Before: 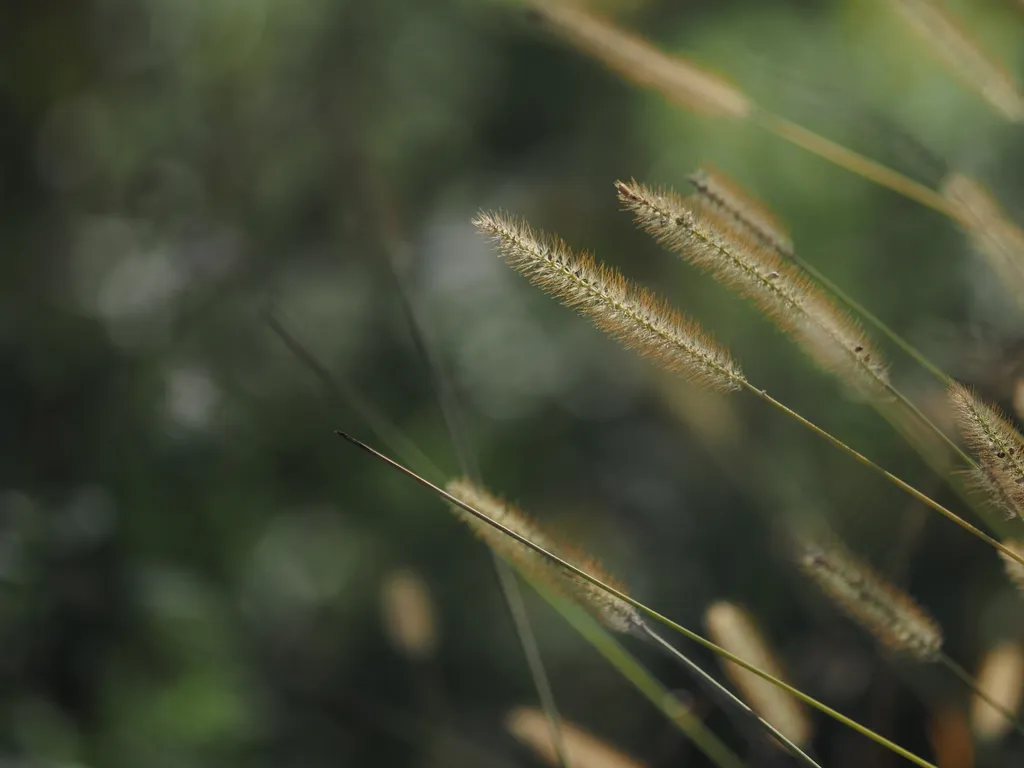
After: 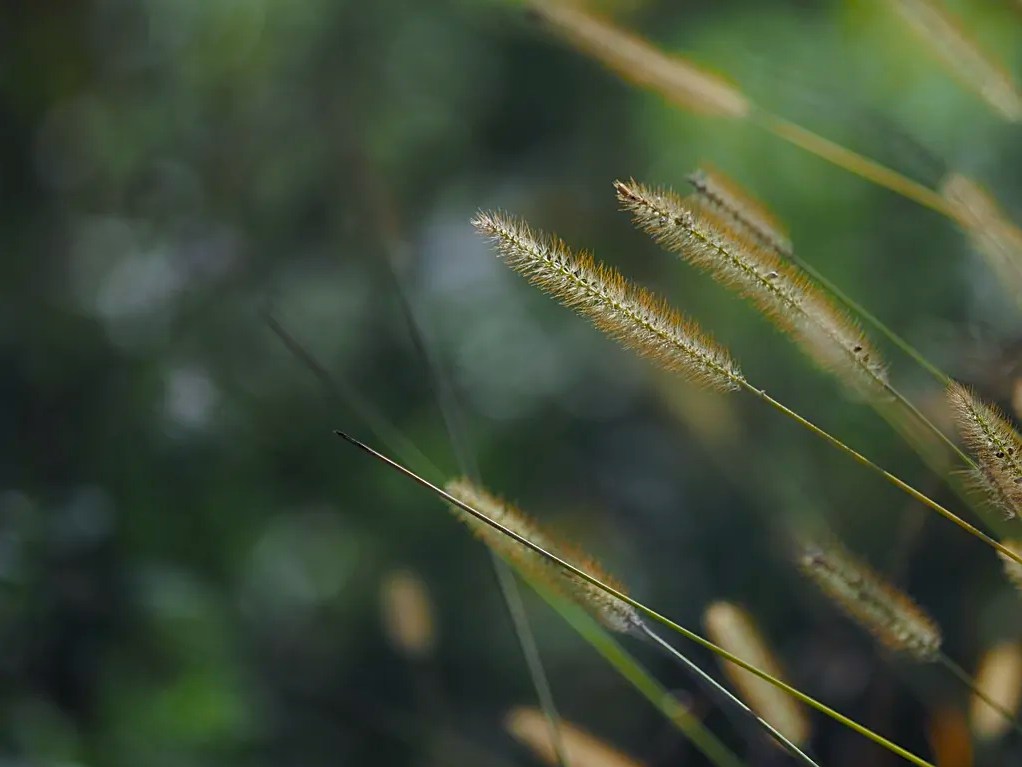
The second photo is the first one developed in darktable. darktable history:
crop and rotate: left 0.126%
color correction: highlights a* -8, highlights b* 3.1
sharpen: on, module defaults
color calibration: illuminant custom, x 0.363, y 0.385, temperature 4528.03 K
exposure: compensate highlight preservation false
tone equalizer: on, module defaults
color balance rgb: linear chroma grading › global chroma 15%, perceptual saturation grading › global saturation 30%
